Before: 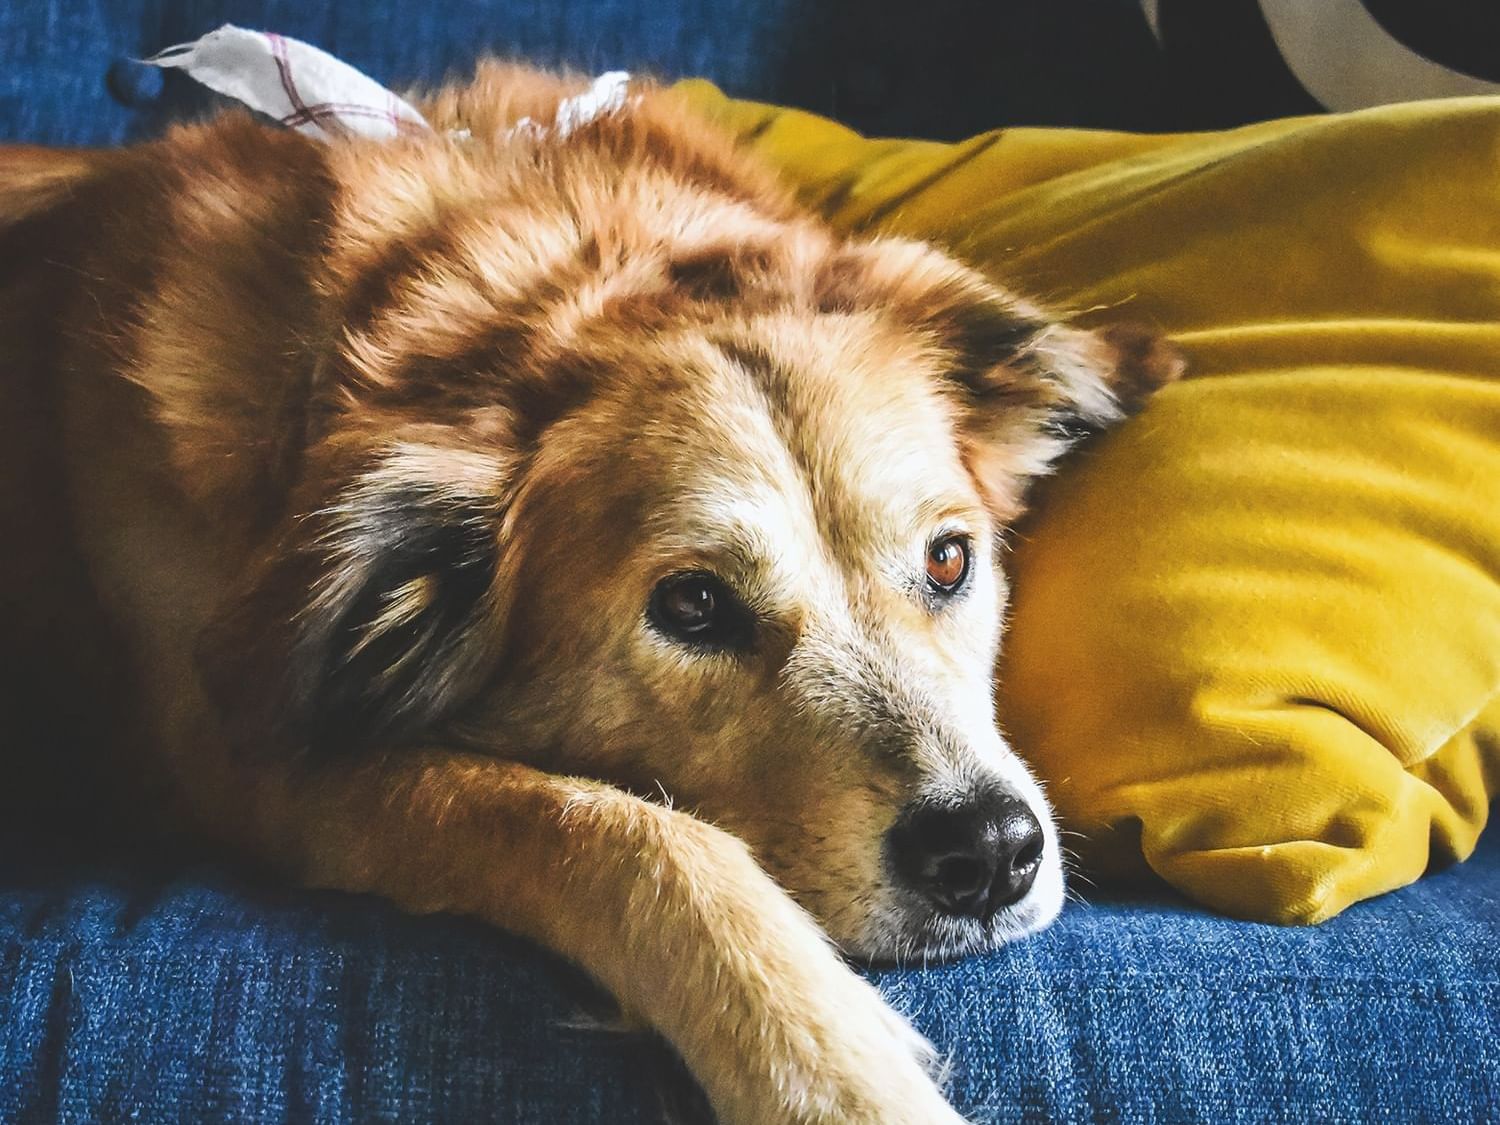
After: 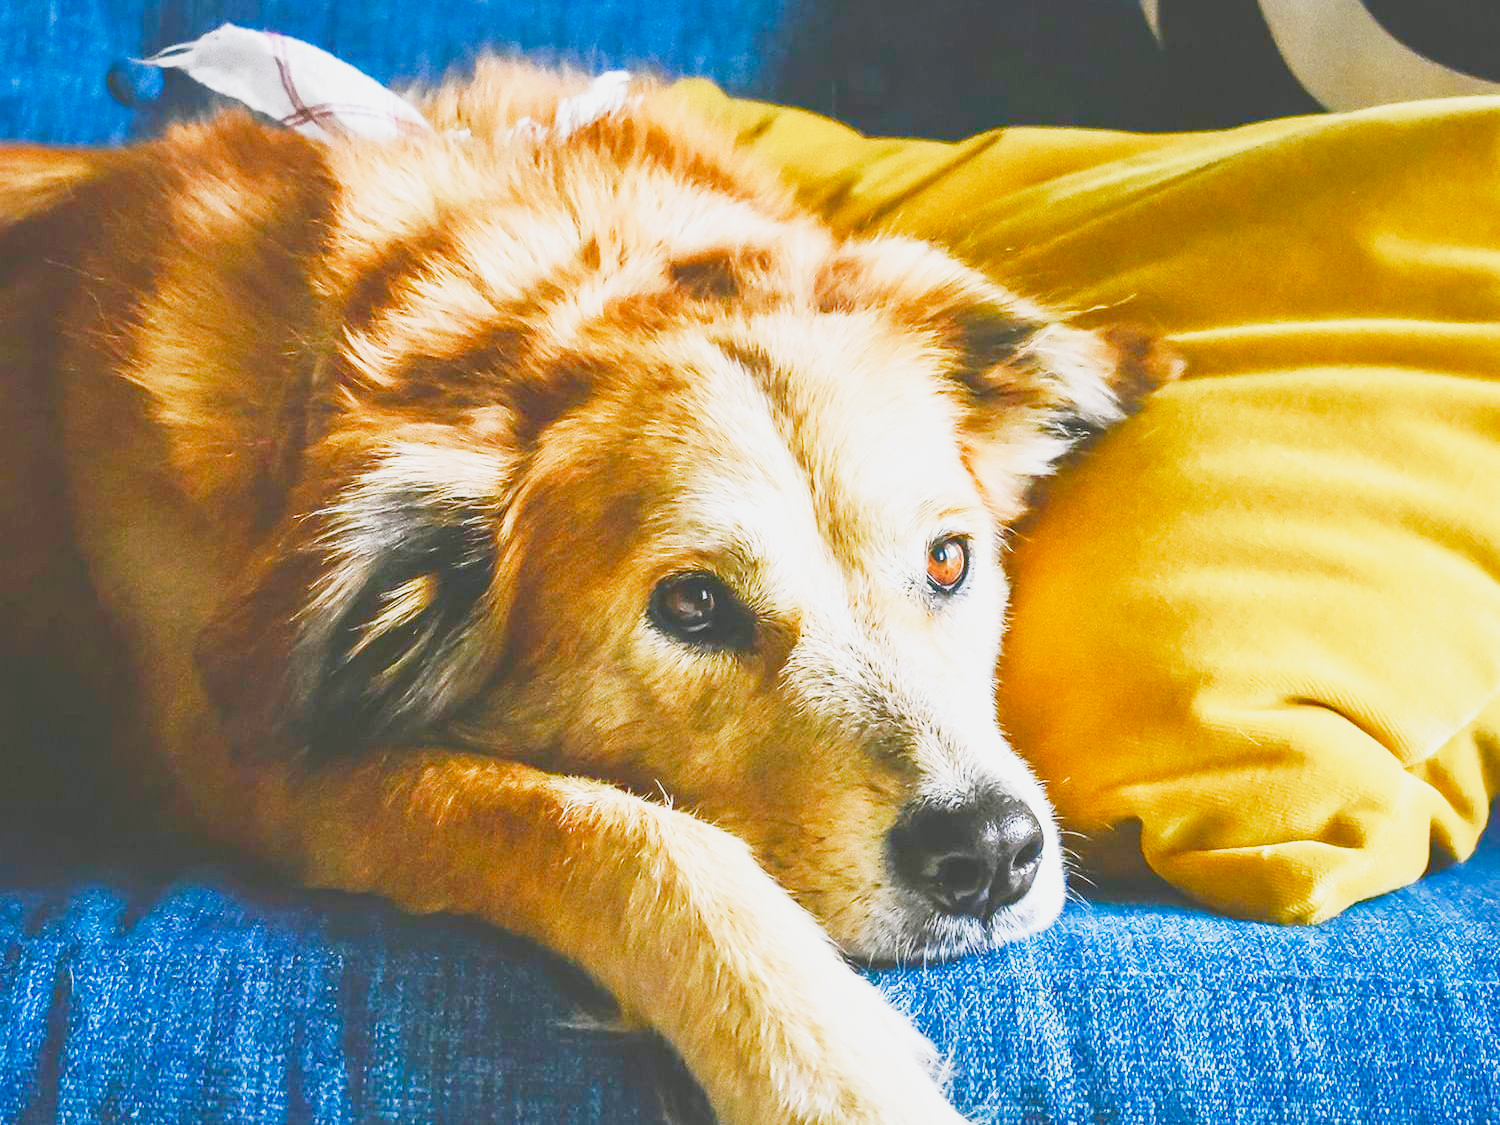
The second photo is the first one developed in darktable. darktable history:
base curve: curves: ch0 [(0, 0) (0, 0.001) (0.001, 0.001) (0.004, 0.002) (0.007, 0.004) (0.015, 0.013) (0.033, 0.045) (0.052, 0.096) (0.075, 0.17) (0.099, 0.241) (0.163, 0.42) (0.219, 0.55) (0.259, 0.616) (0.327, 0.722) (0.365, 0.765) (0.522, 0.873) (0.547, 0.881) (0.689, 0.919) (0.826, 0.952) (1, 1)], preserve colors none
color balance rgb: shadows lift › chroma 1%, shadows lift › hue 113°, highlights gain › chroma 0.2%, highlights gain › hue 333°, perceptual saturation grading › global saturation 20%, perceptual saturation grading › highlights -50%, perceptual saturation grading › shadows 25%, contrast -30%
